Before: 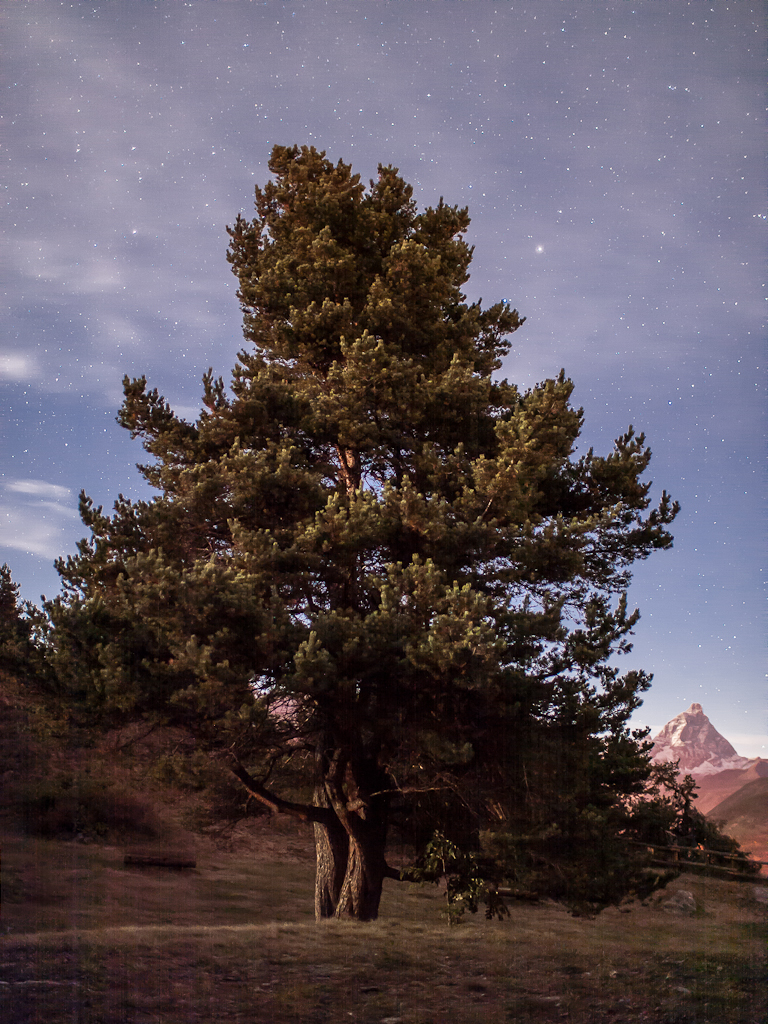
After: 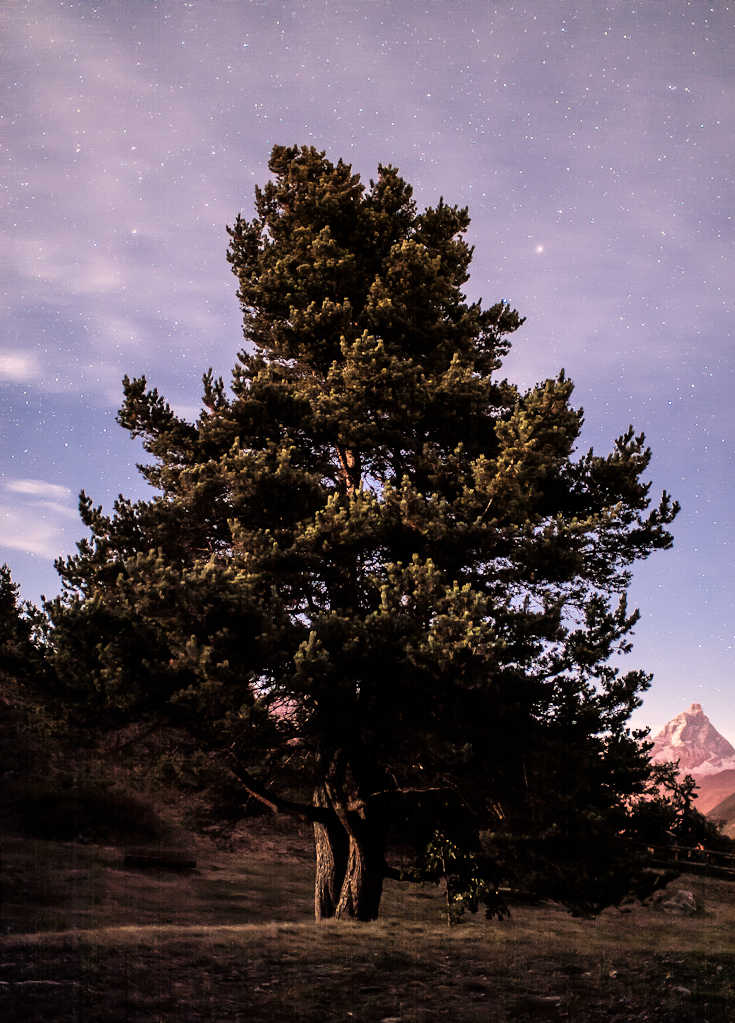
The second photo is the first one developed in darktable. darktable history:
crop: right 4.231%, bottom 0.048%
tone curve: curves: ch0 [(0, 0) (0.003, 0) (0.011, 0.001) (0.025, 0.003) (0.044, 0.005) (0.069, 0.012) (0.1, 0.023) (0.136, 0.039) (0.177, 0.088) (0.224, 0.15) (0.277, 0.239) (0.335, 0.334) (0.399, 0.43) (0.468, 0.526) (0.543, 0.621) (0.623, 0.711) (0.709, 0.791) (0.801, 0.87) (0.898, 0.949) (1, 1)], color space Lab, linked channels, preserve colors none
color correction: highlights a* 5.75, highlights b* 4.7
tone equalizer: edges refinement/feathering 500, mask exposure compensation -1.57 EV, preserve details no
